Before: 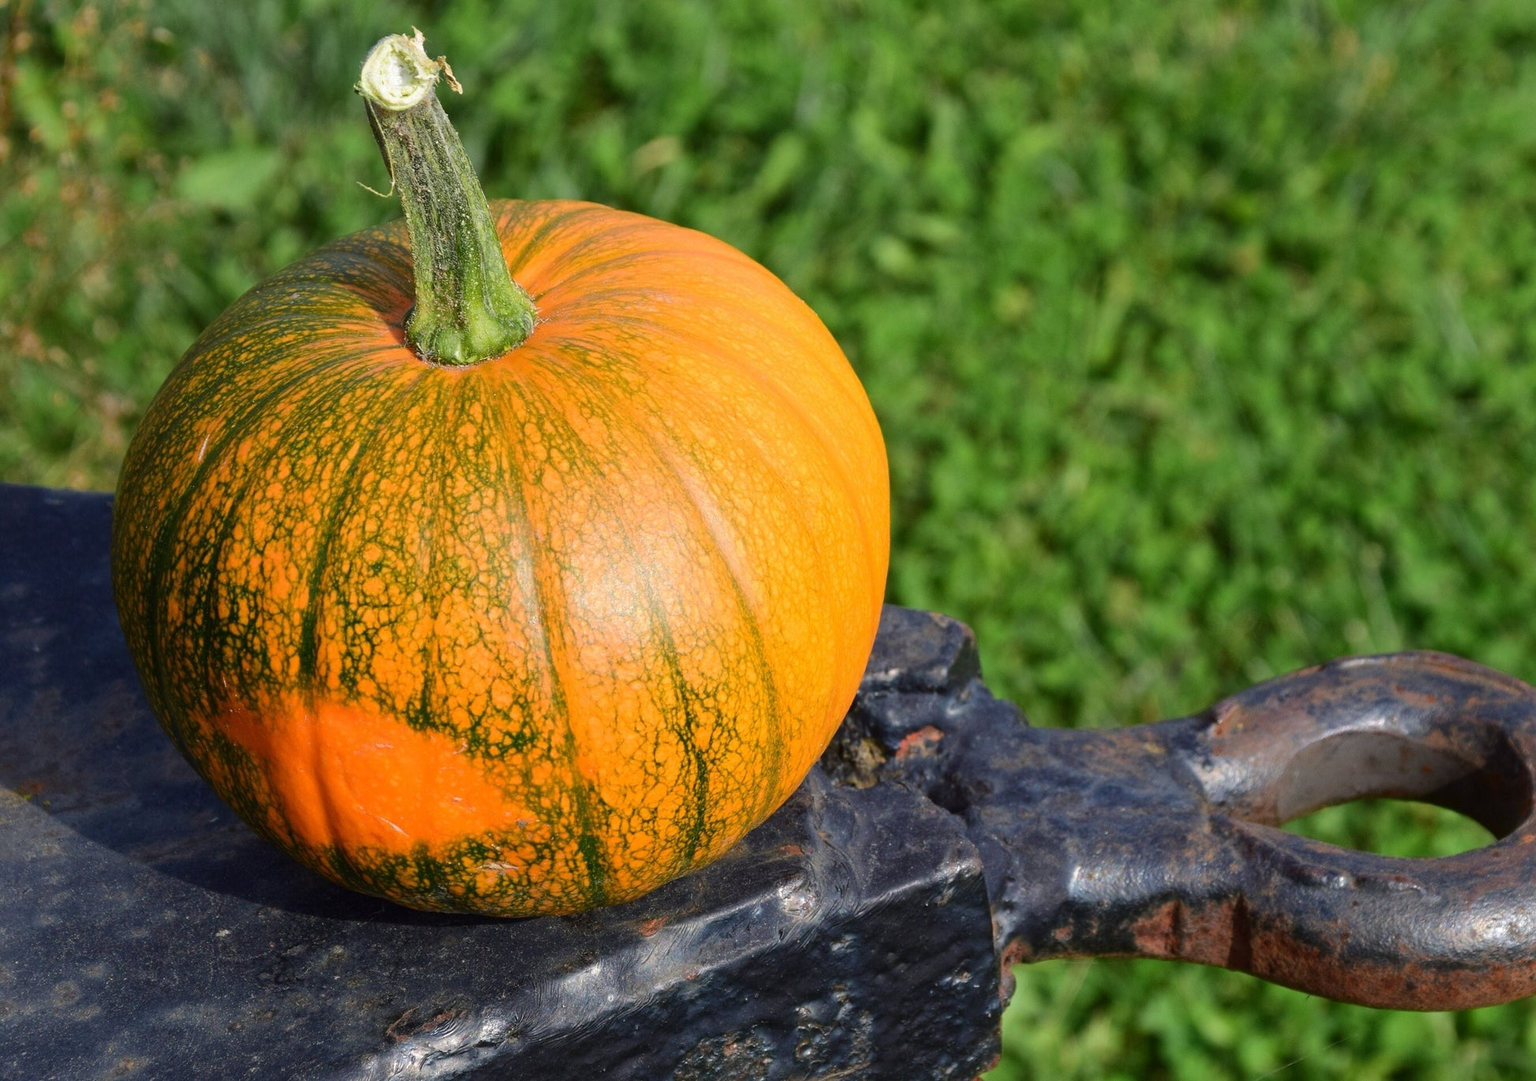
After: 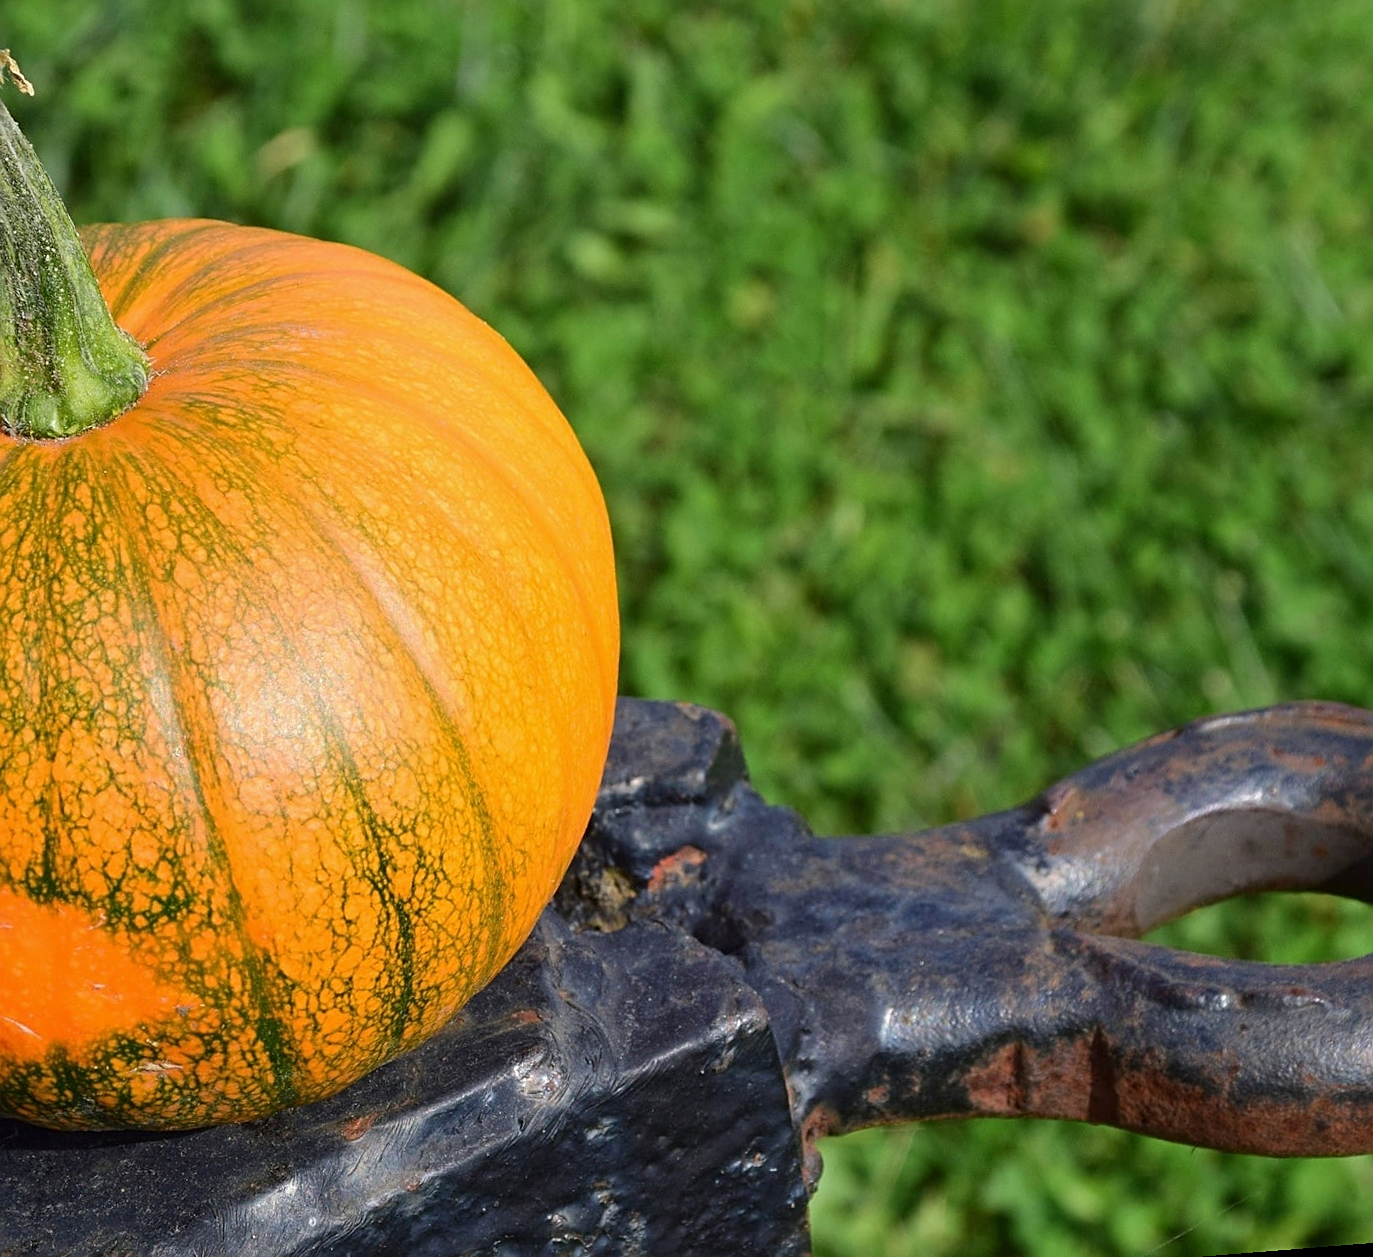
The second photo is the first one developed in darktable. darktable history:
white balance: red 0.988, blue 1.017
rotate and perspective: rotation -4.57°, crop left 0.054, crop right 0.944, crop top 0.087, crop bottom 0.914
crop and rotate: left 24.6%
sharpen: on, module defaults
